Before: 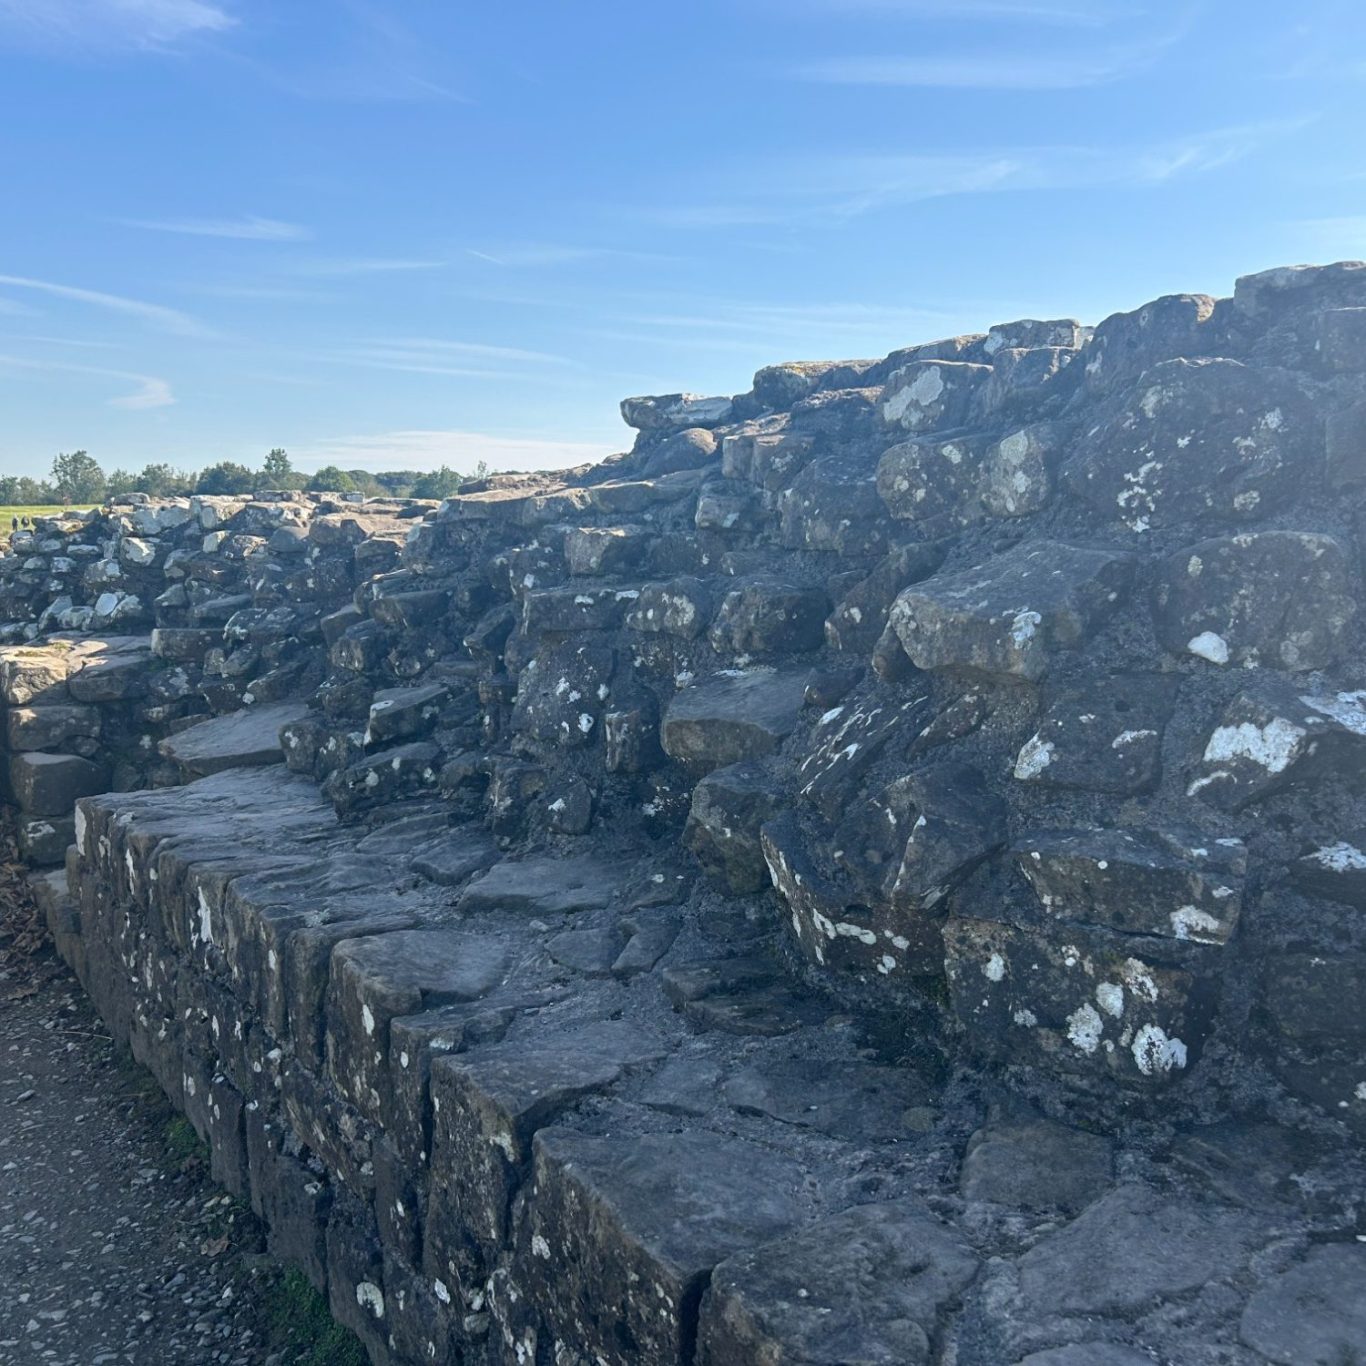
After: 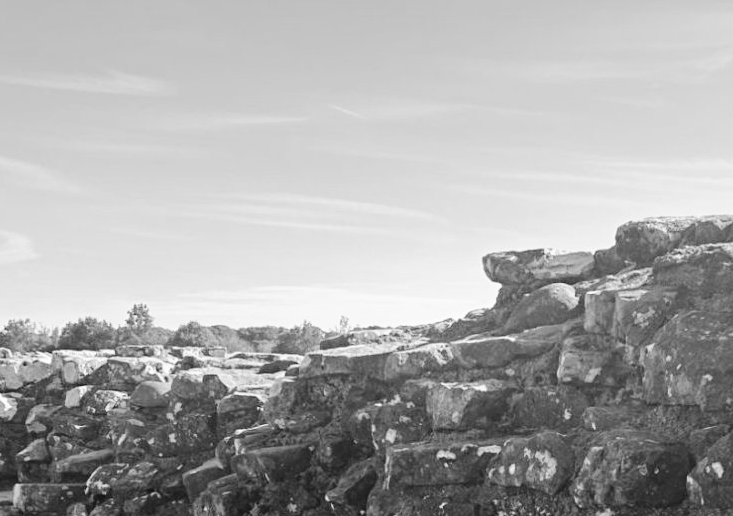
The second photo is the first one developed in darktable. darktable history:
crop: left 10.121%, top 10.631%, right 36.218%, bottom 51.526%
monochrome: on, module defaults
tone curve: curves: ch0 [(0, 0) (0.003, 0) (0.011, 0.001) (0.025, 0.003) (0.044, 0.005) (0.069, 0.011) (0.1, 0.021) (0.136, 0.035) (0.177, 0.079) (0.224, 0.134) (0.277, 0.219) (0.335, 0.315) (0.399, 0.42) (0.468, 0.529) (0.543, 0.636) (0.623, 0.727) (0.709, 0.805) (0.801, 0.88) (0.898, 0.957) (1, 1)], preserve colors none
